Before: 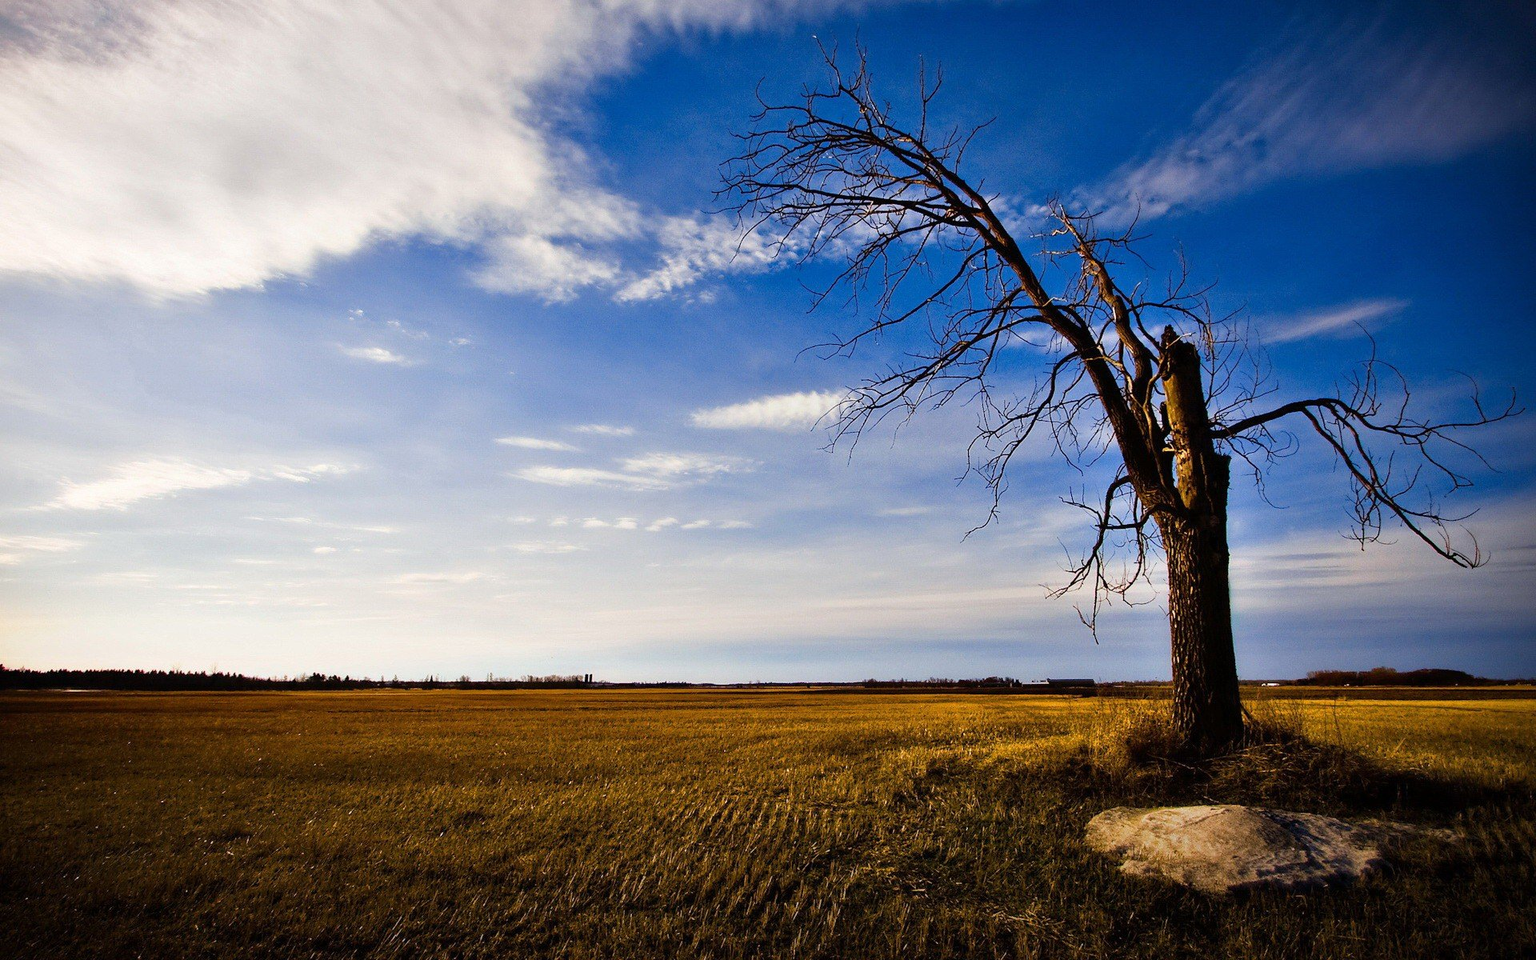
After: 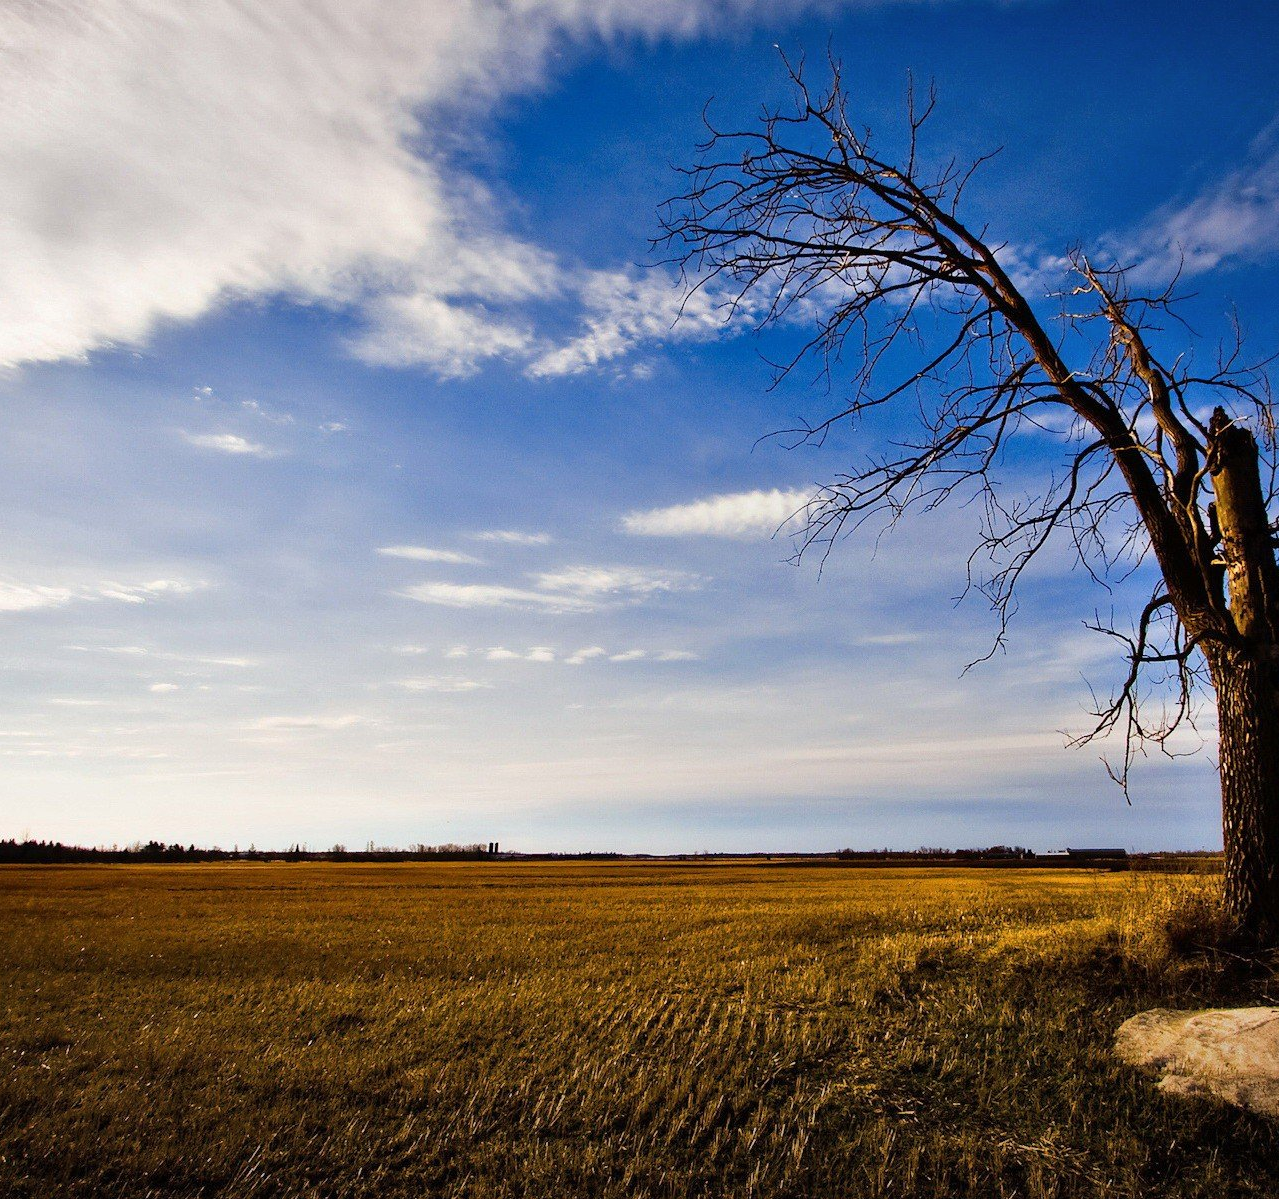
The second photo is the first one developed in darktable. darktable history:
crop and rotate: left 12.648%, right 20.685%
shadows and highlights: shadows 29.61, highlights -30.47, low approximation 0.01, soften with gaussian
